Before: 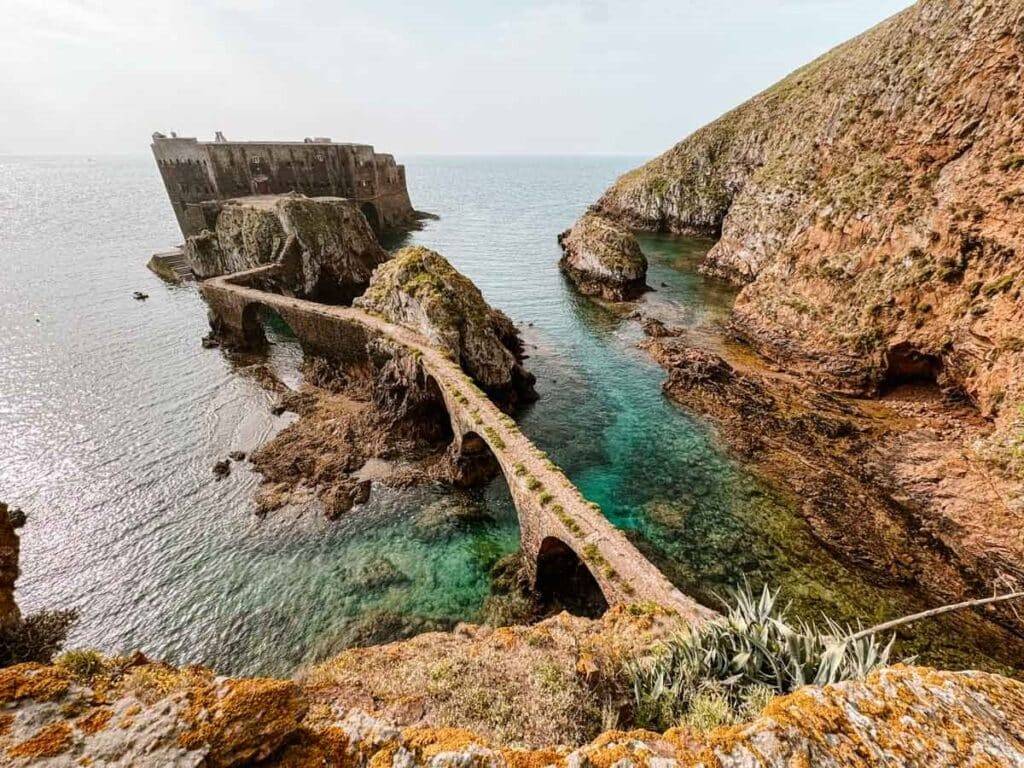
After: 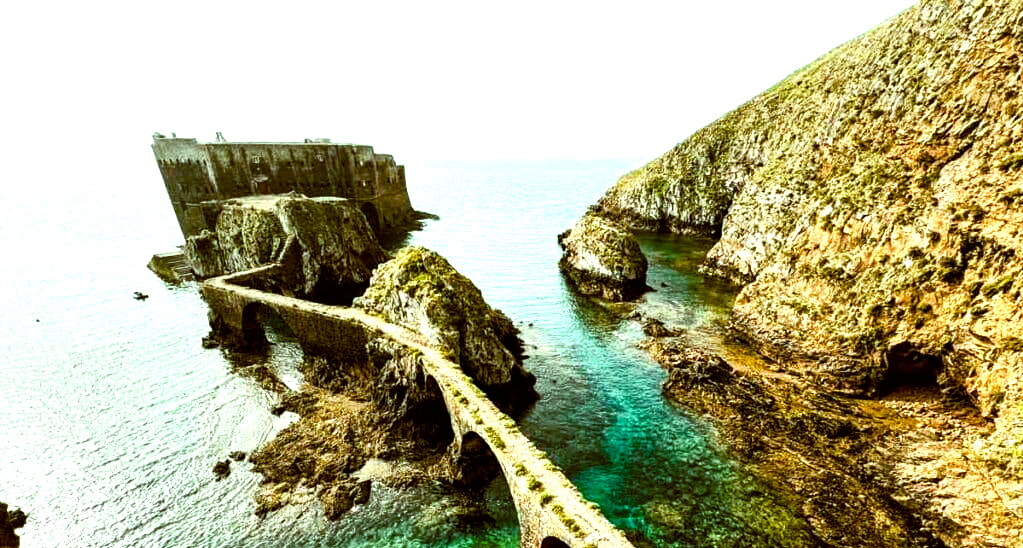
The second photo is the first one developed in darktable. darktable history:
color balance rgb: shadows lift › luminance -7.7%, shadows lift › chroma 2.13%, shadows lift › hue 165.27°, power › luminance -7.77%, power › chroma 1.1%, power › hue 215.88°, highlights gain › luminance 15.15%, highlights gain › chroma 7%, highlights gain › hue 125.57°, global offset › luminance -0.33%, global offset › chroma 0.11%, global offset › hue 165.27°, perceptual saturation grading › global saturation 24.42%, perceptual saturation grading › highlights -24.42%, perceptual saturation grading › mid-tones 24.42%, perceptual saturation grading › shadows 40%, perceptual brilliance grading › global brilliance -5%, perceptual brilliance grading › highlights 24.42%, perceptual brilliance grading › mid-tones 7%, perceptual brilliance grading › shadows -5%
color balance: lift [1, 1.011, 0.999, 0.989], gamma [1.109, 1.045, 1.039, 0.955], gain [0.917, 0.936, 0.952, 1.064], contrast 2.32%, contrast fulcrum 19%, output saturation 101%
tone equalizer: -8 EV -0.417 EV, -7 EV -0.389 EV, -6 EV -0.333 EV, -5 EV -0.222 EV, -3 EV 0.222 EV, -2 EV 0.333 EV, -1 EV 0.389 EV, +0 EV 0.417 EV, edges refinement/feathering 500, mask exposure compensation -1.57 EV, preserve details no
crop: bottom 28.576%
